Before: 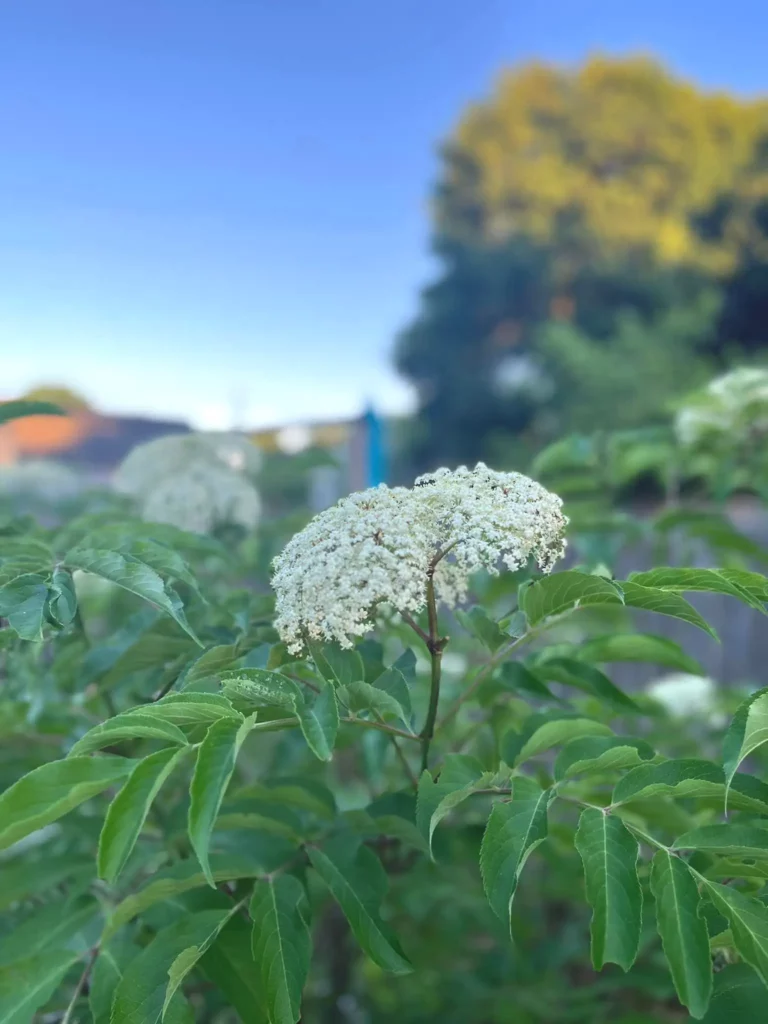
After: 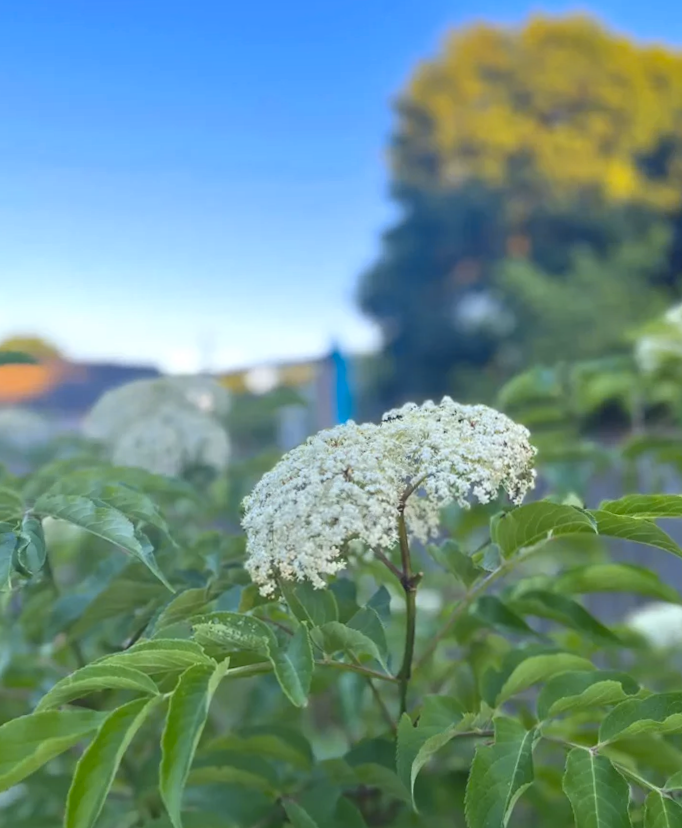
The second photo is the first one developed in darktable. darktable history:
rotate and perspective: rotation -1.68°, lens shift (vertical) -0.146, crop left 0.049, crop right 0.912, crop top 0.032, crop bottom 0.96
crop and rotate: angle 0.2°, left 0.275%, right 3.127%, bottom 14.18%
color zones: curves: ch1 [(0, 0.513) (0.143, 0.524) (0.286, 0.511) (0.429, 0.506) (0.571, 0.503) (0.714, 0.503) (0.857, 0.508) (1, 0.513)]
color contrast: green-magenta contrast 0.85, blue-yellow contrast 1.25, unbound 0
